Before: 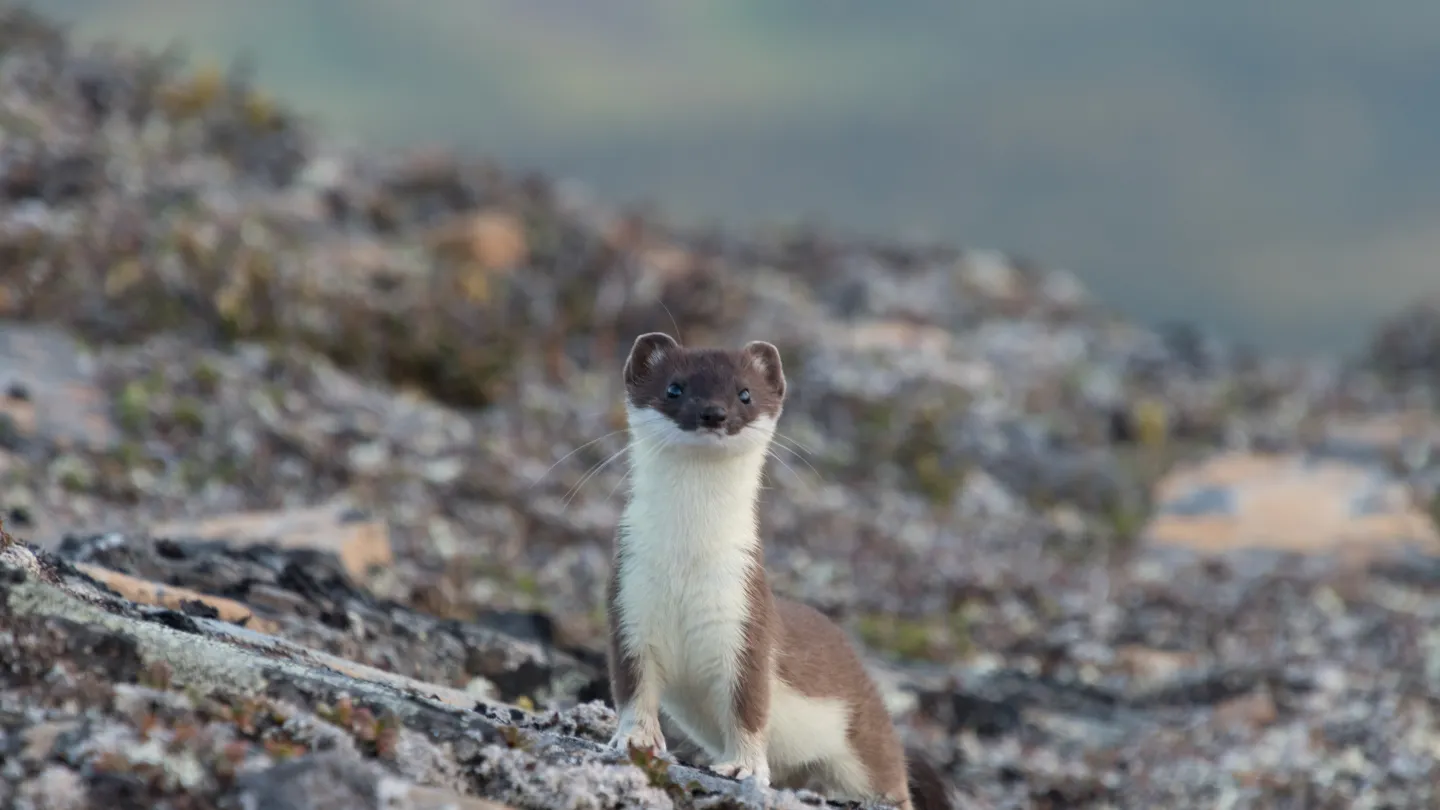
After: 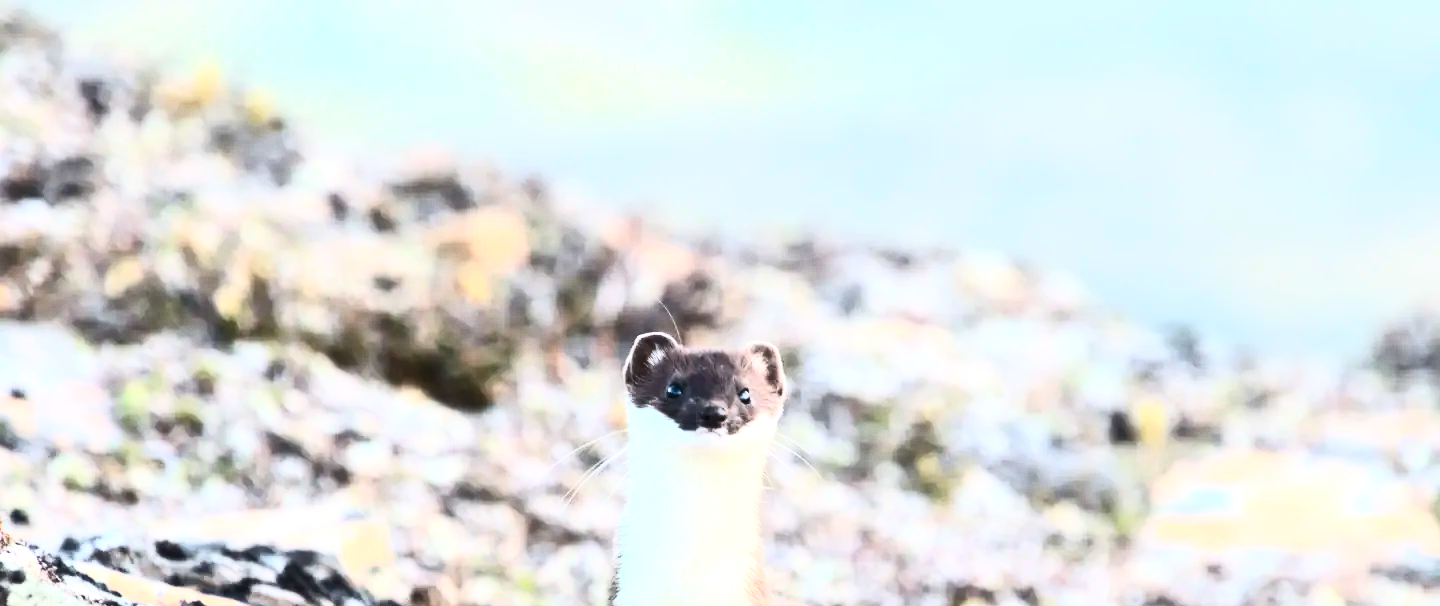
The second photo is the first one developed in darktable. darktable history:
crop: bottom 24.967%
exposure: black level correction 0, exposure 1 EV, compensate highlight preservation false
contrast brightness saturation: contrast 0.62, brightness 0.34, saturation 0.14
tone equalizer: -8 EV -0.417 EV, -7 EV -0.389 EV, -6 EV -0.333 EV, -5 EV -0.222 EV, -3 EV 0.222 EV, -2 EV 0.333 EV, -1 EV 0.389 EV, +0 EV 0.417 EV, edges refinement/feathering 500, mask exposure compensation -1.57 EV, preserve details no
